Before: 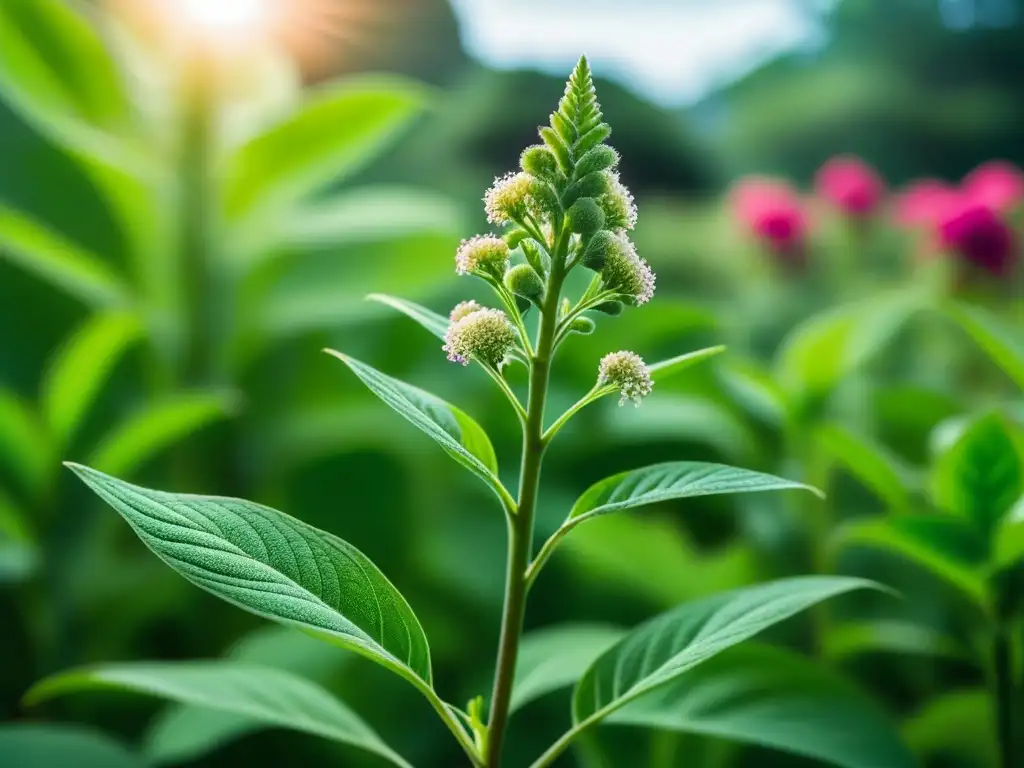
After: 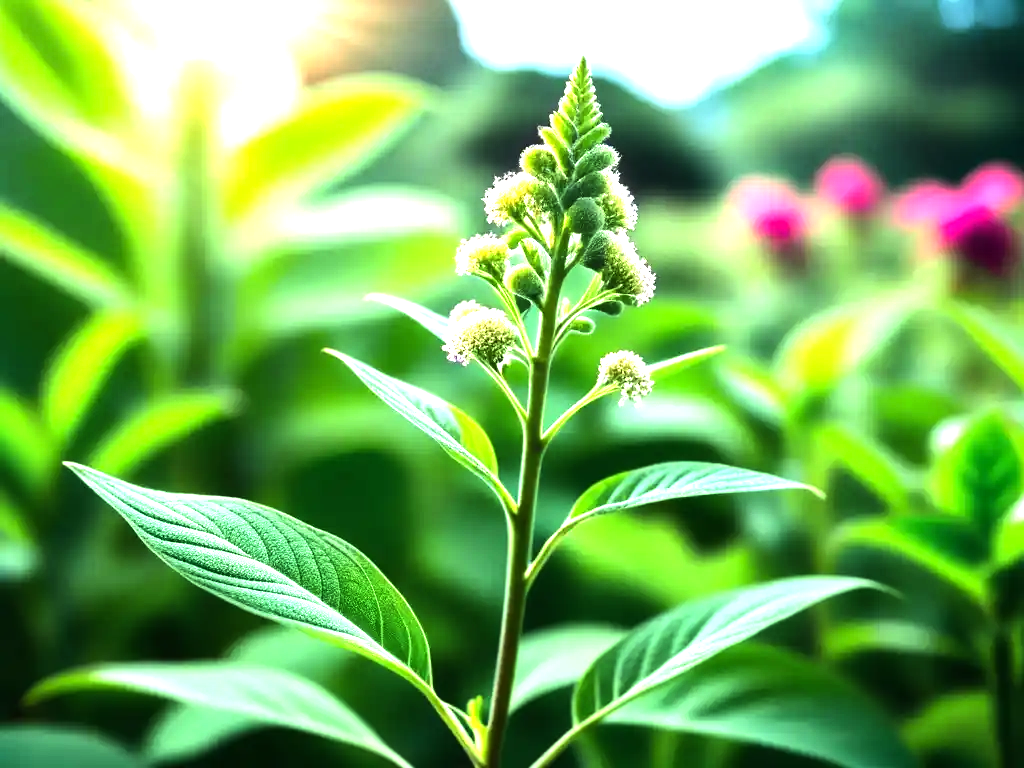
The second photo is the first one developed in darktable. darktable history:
tone equalizer: -8 EV -1.11 EV, -7 EV -0.977 EV, -6 EV -0.898 EV, -5 EV -0.596 EV, -3 EV 0.559 EV, -2 EV 0.861 EV, -1 EV 0.994 EV, +0 EV 1.08 EV, edges refinement/feathering 500, mask exposure compensation -1.57 EV, preserve details no
exposure: exposure 0.641 EV, compensate highlight preservation false
